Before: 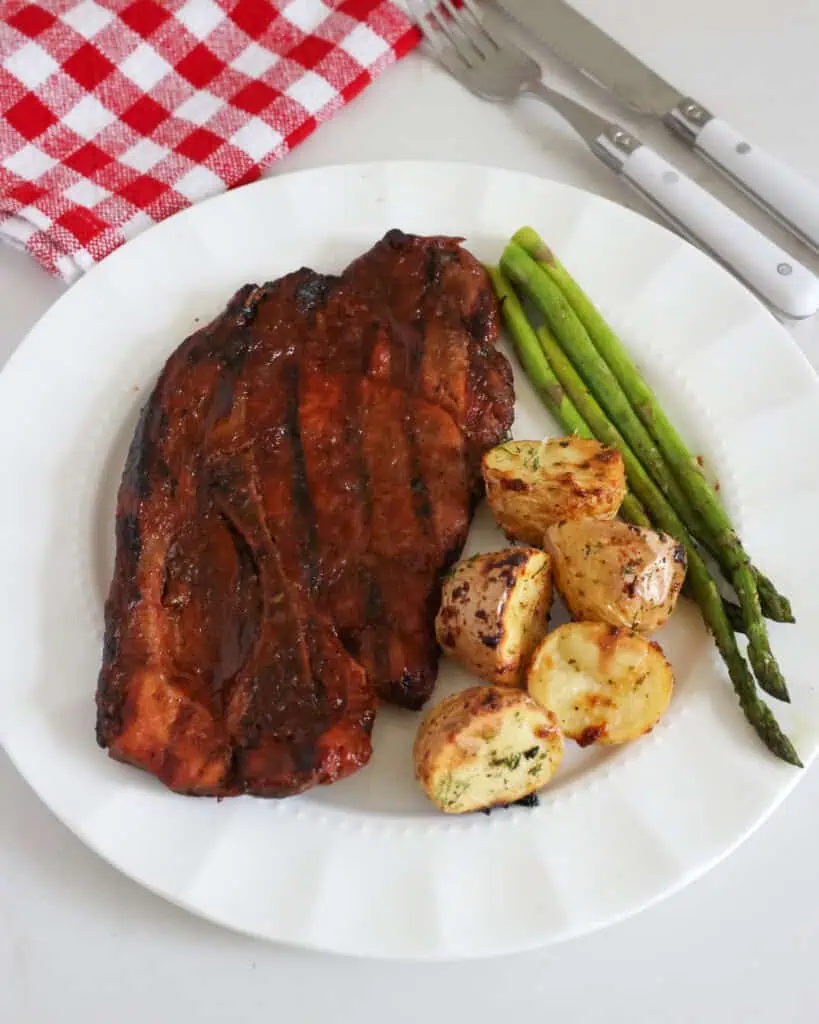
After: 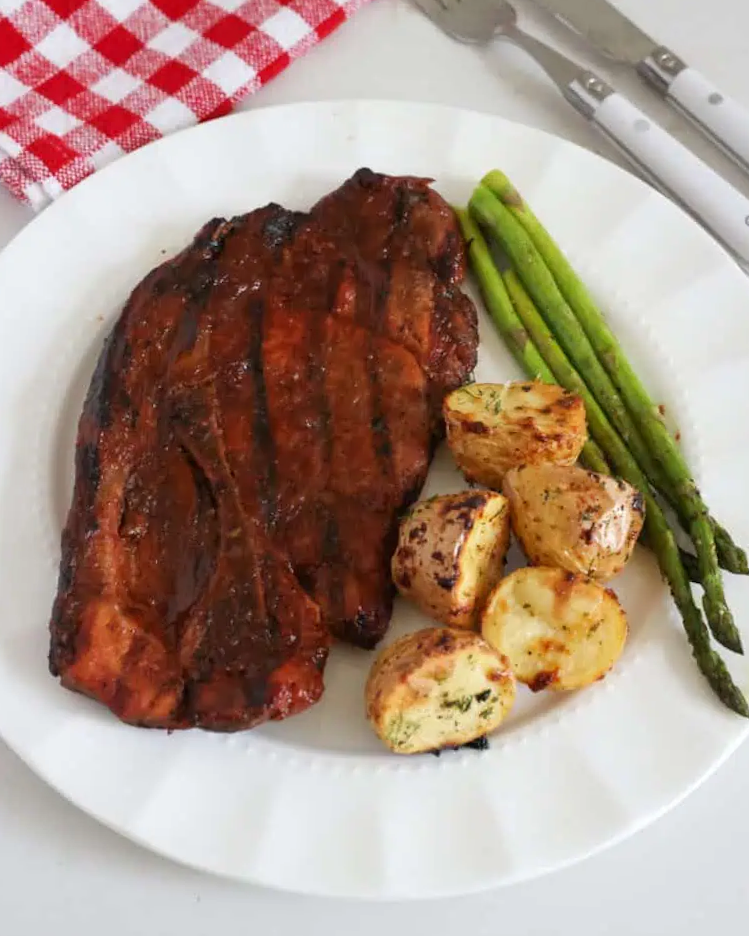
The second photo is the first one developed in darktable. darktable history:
crop and rotate: angle -1.96°, left 3.097%, top 4.154%, right 1.586%, bottom 0.529%
tone equalizer: on, module defaults
